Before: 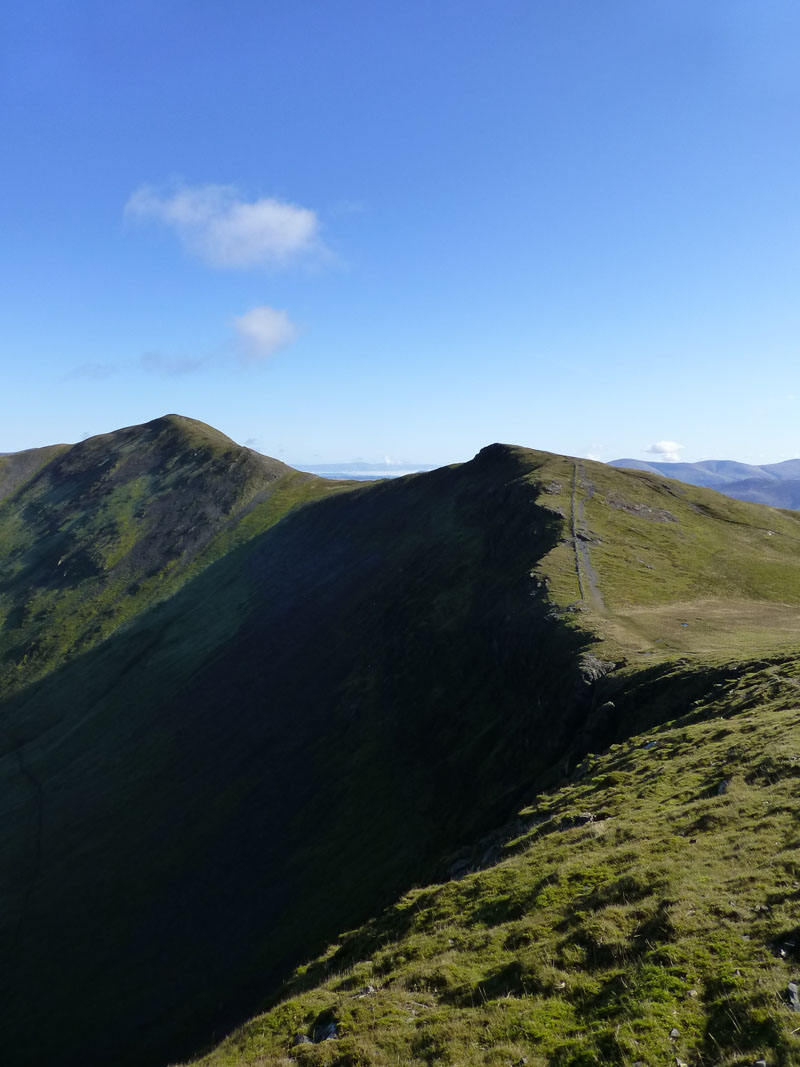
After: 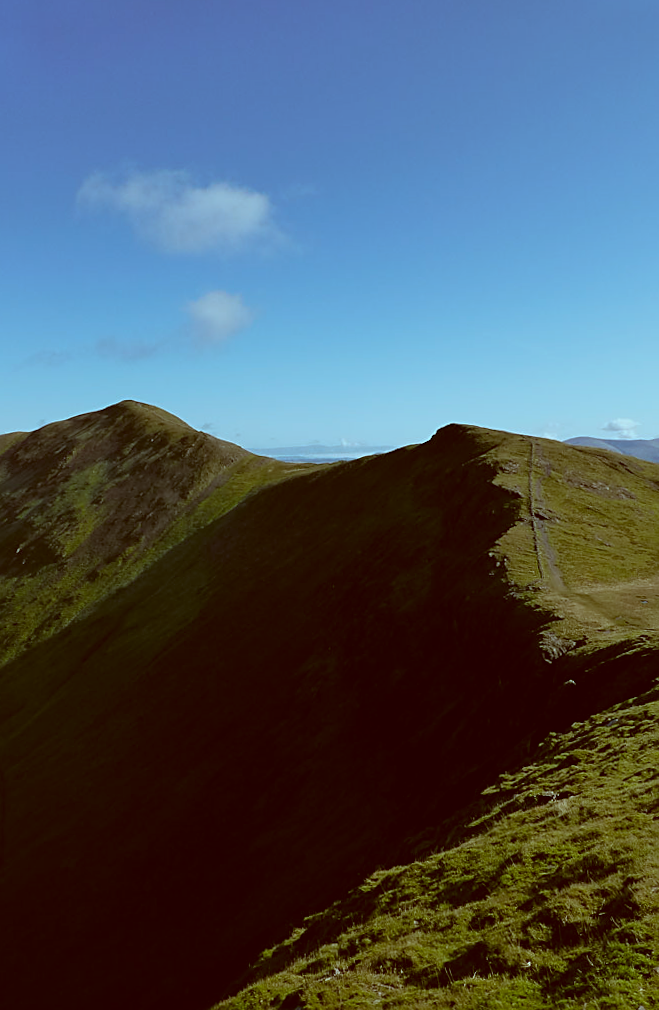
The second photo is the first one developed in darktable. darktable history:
color correction: highlights a* -14.62, highlights b* -16.22, shadows a* 10.12, shadows b* 29.4
crop and rotate: angle 1°, left 4.281%, top 0.642%, right 11.383%, bottom 2.486%
sharpen: on, module defaults
exposure: exposure -0.462 EV, compensate highlight preservation false
